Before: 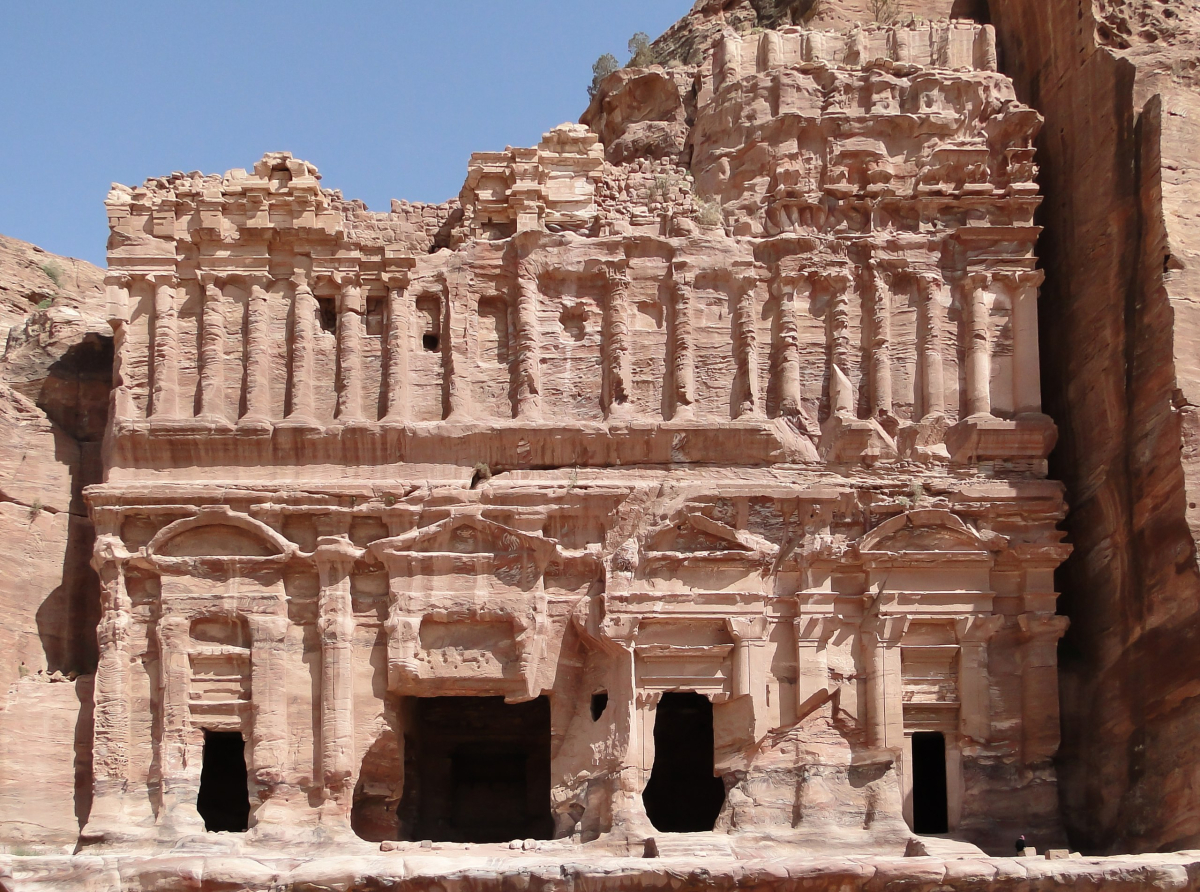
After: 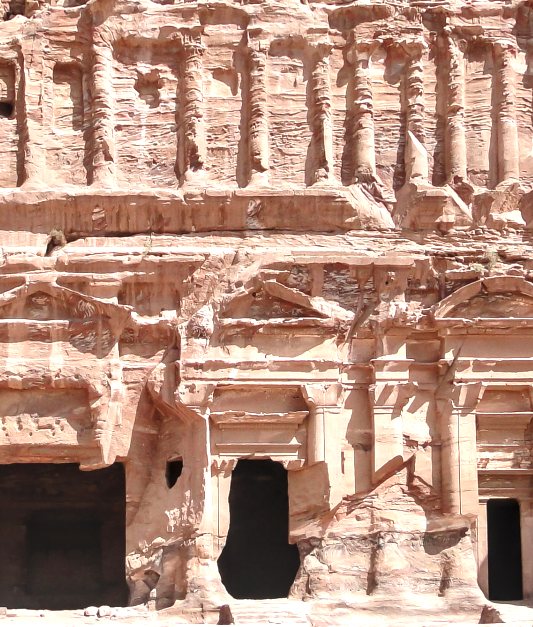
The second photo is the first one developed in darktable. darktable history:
exposure: black level correction 0, exposure 0.7 EV, compensate exposure bias true, compensate highlight preservation false
local contrast: on, module defaults
crop: left 35.432%, top 26.233%, right 20.145%, bottom 3.432%
